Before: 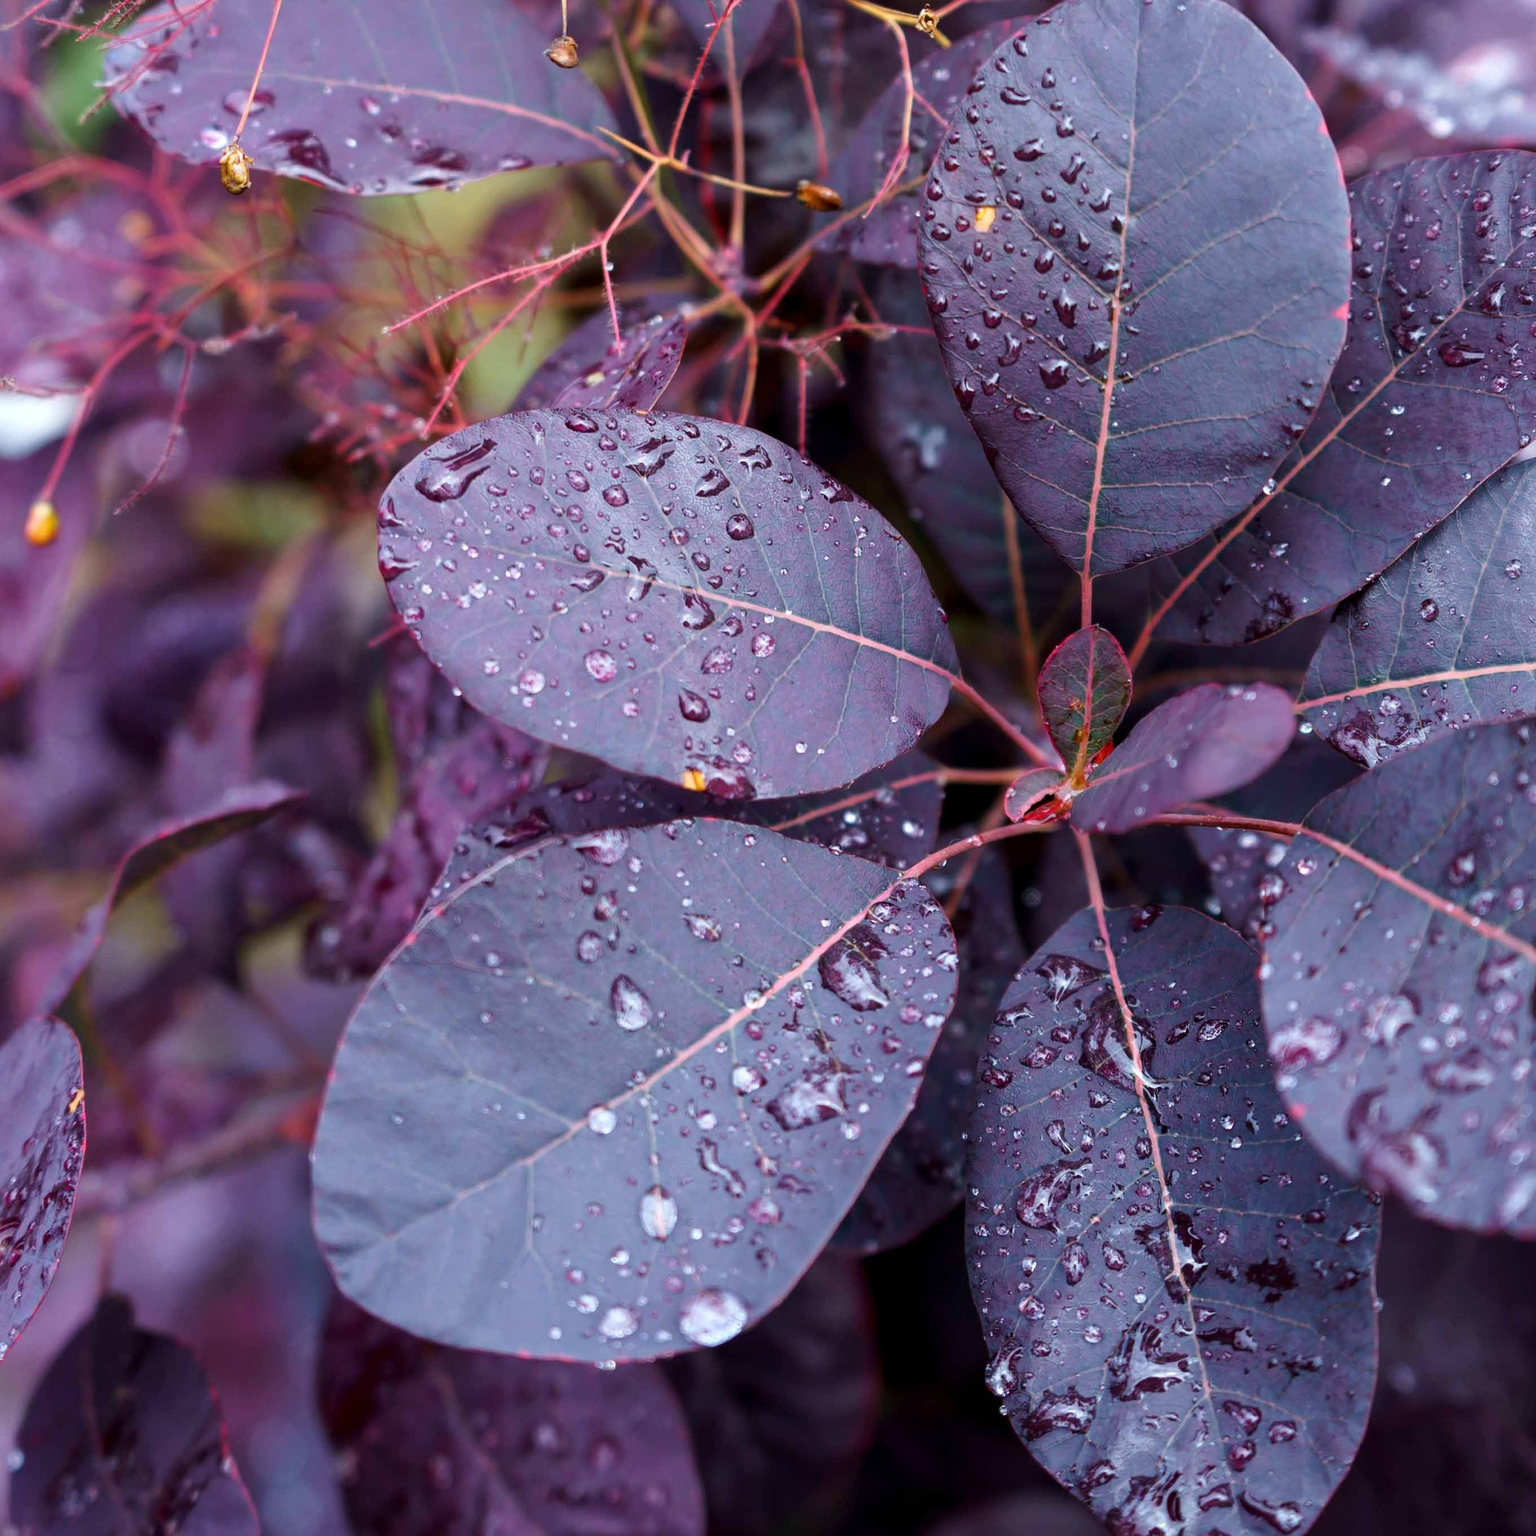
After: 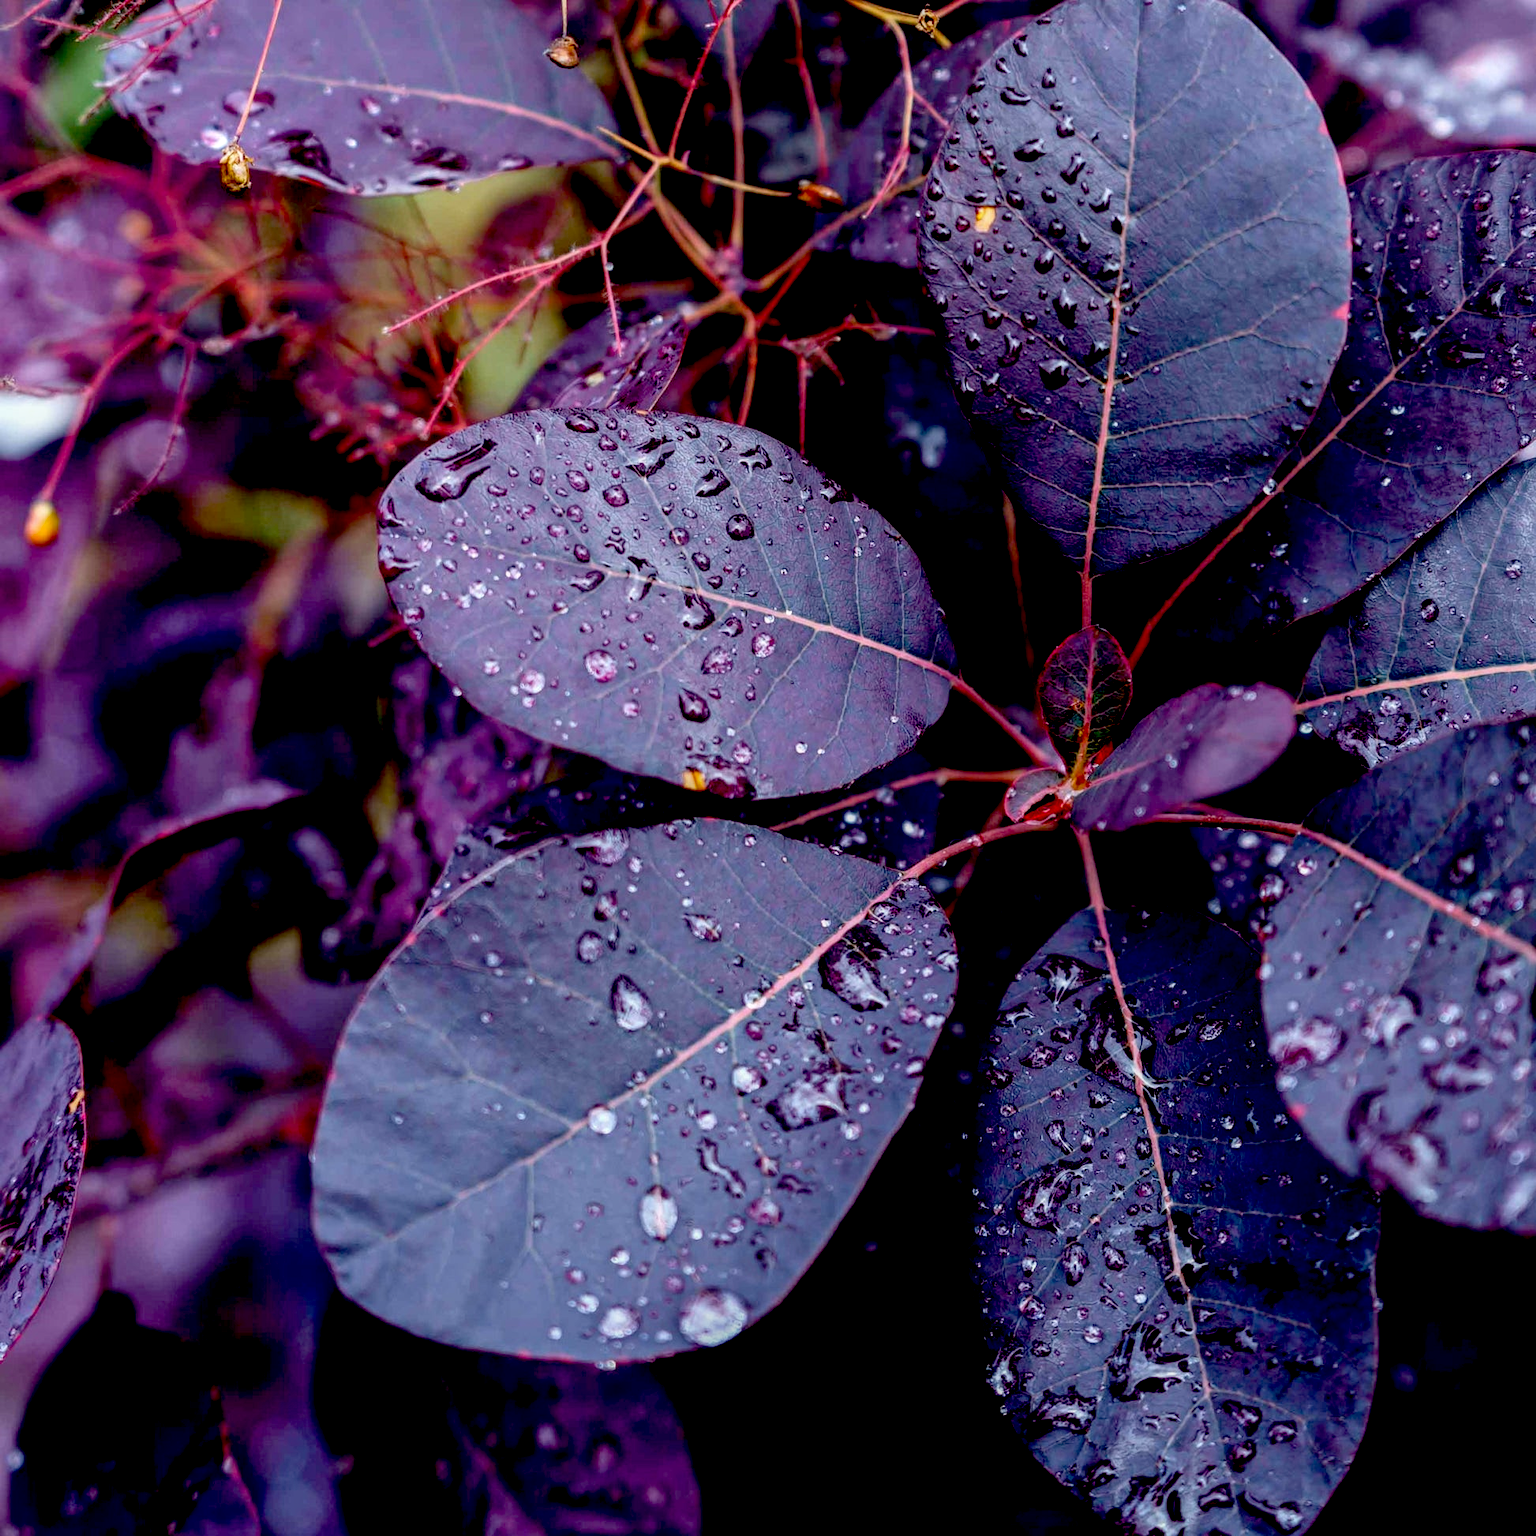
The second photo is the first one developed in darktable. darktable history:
exposure: black level correction 0.058, compensate highlight preservation false
local contrast: on, module defaults
